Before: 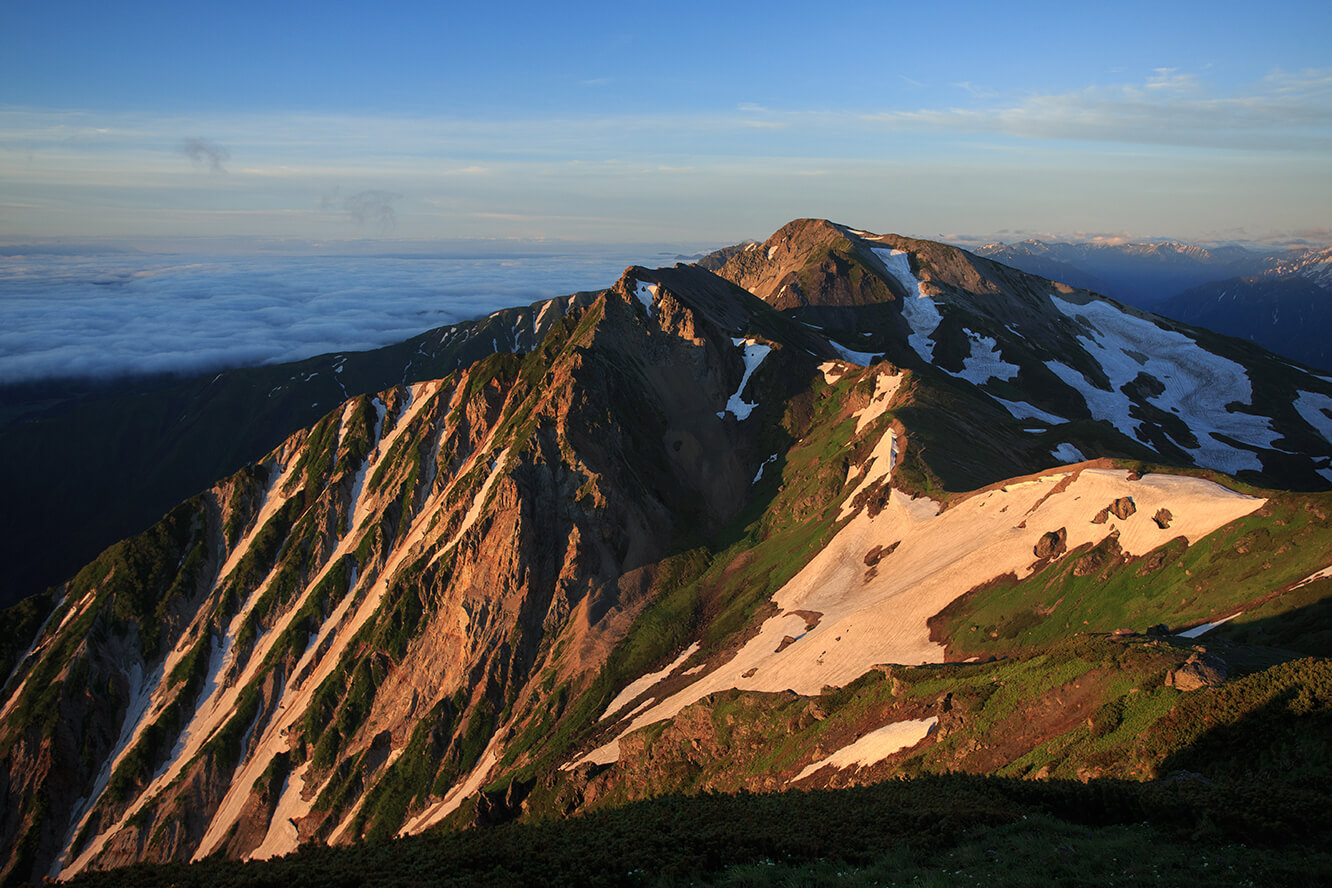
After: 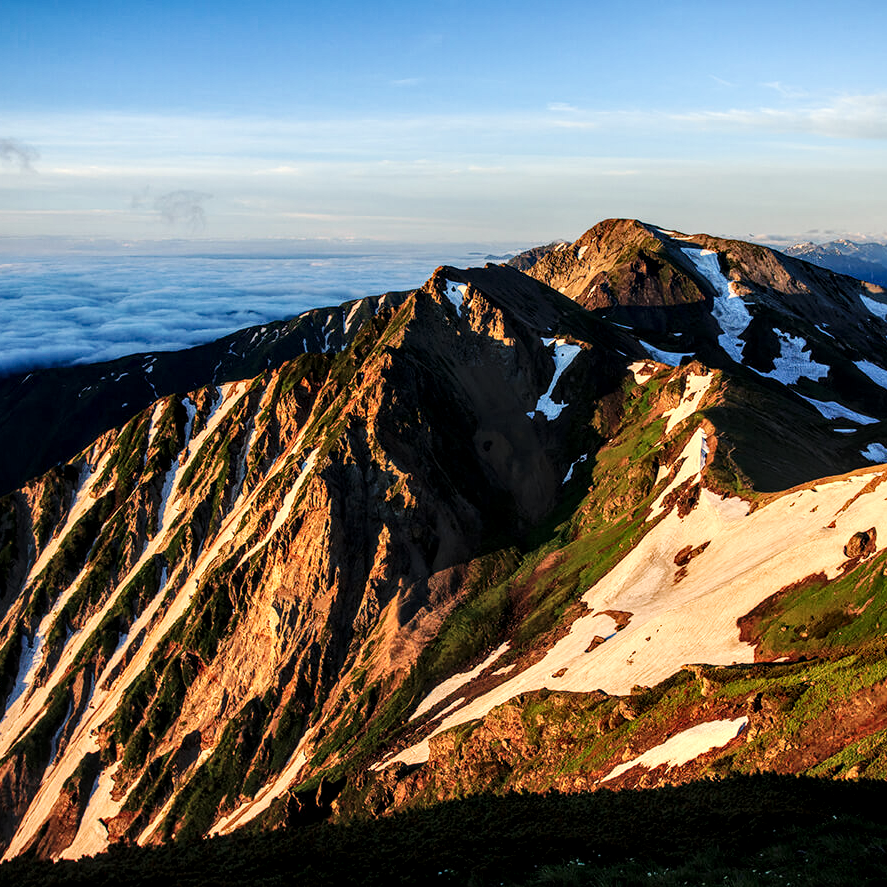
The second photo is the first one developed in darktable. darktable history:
base curve: curves: ch0 [(0, 0) (0.036, 0.025) (0.121, 0.166) (0.206, 0.329) (0.605, 0.79) (1, 1)], preserve colors none
crop and rotate: left 14.292%, right 19.041%
local contrast: highlights 60%, shadows 60%, detail 160%
